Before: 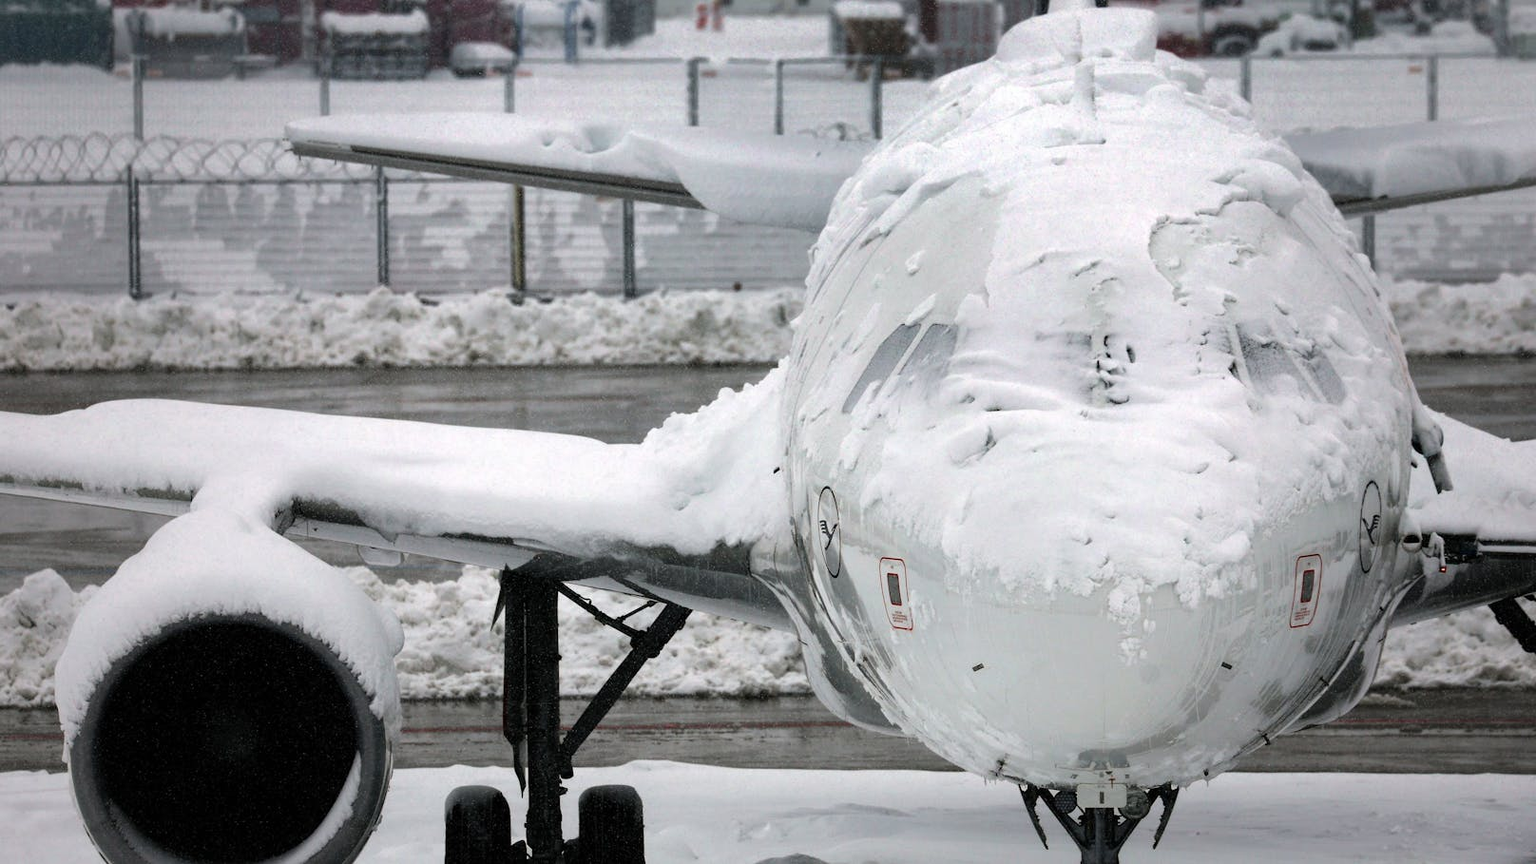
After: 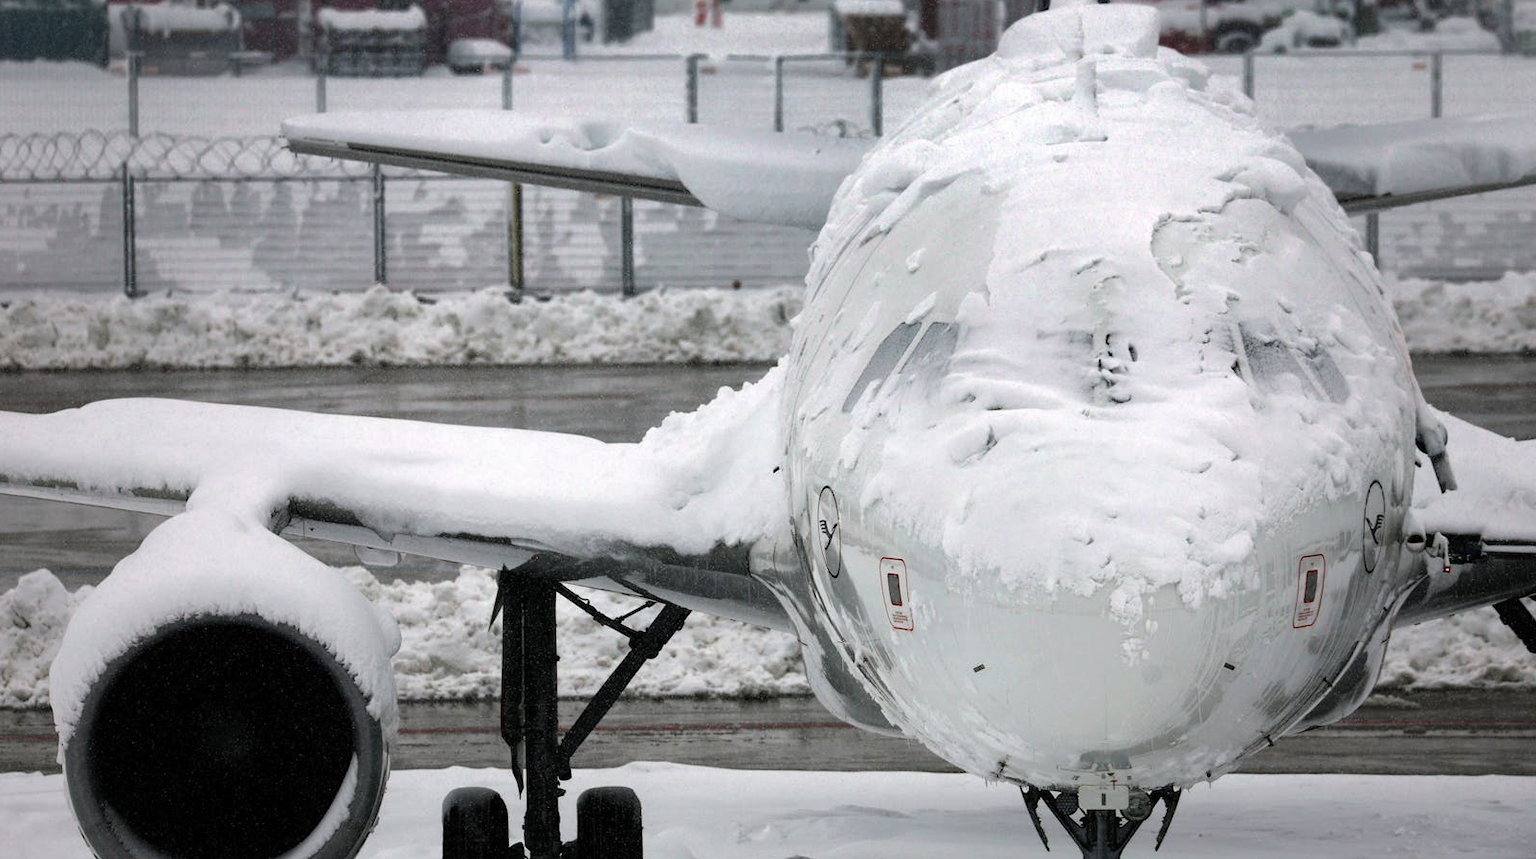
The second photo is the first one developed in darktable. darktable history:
crop: left 0.429%, top 0.521%, right 0.23%, bottom 0.636%
